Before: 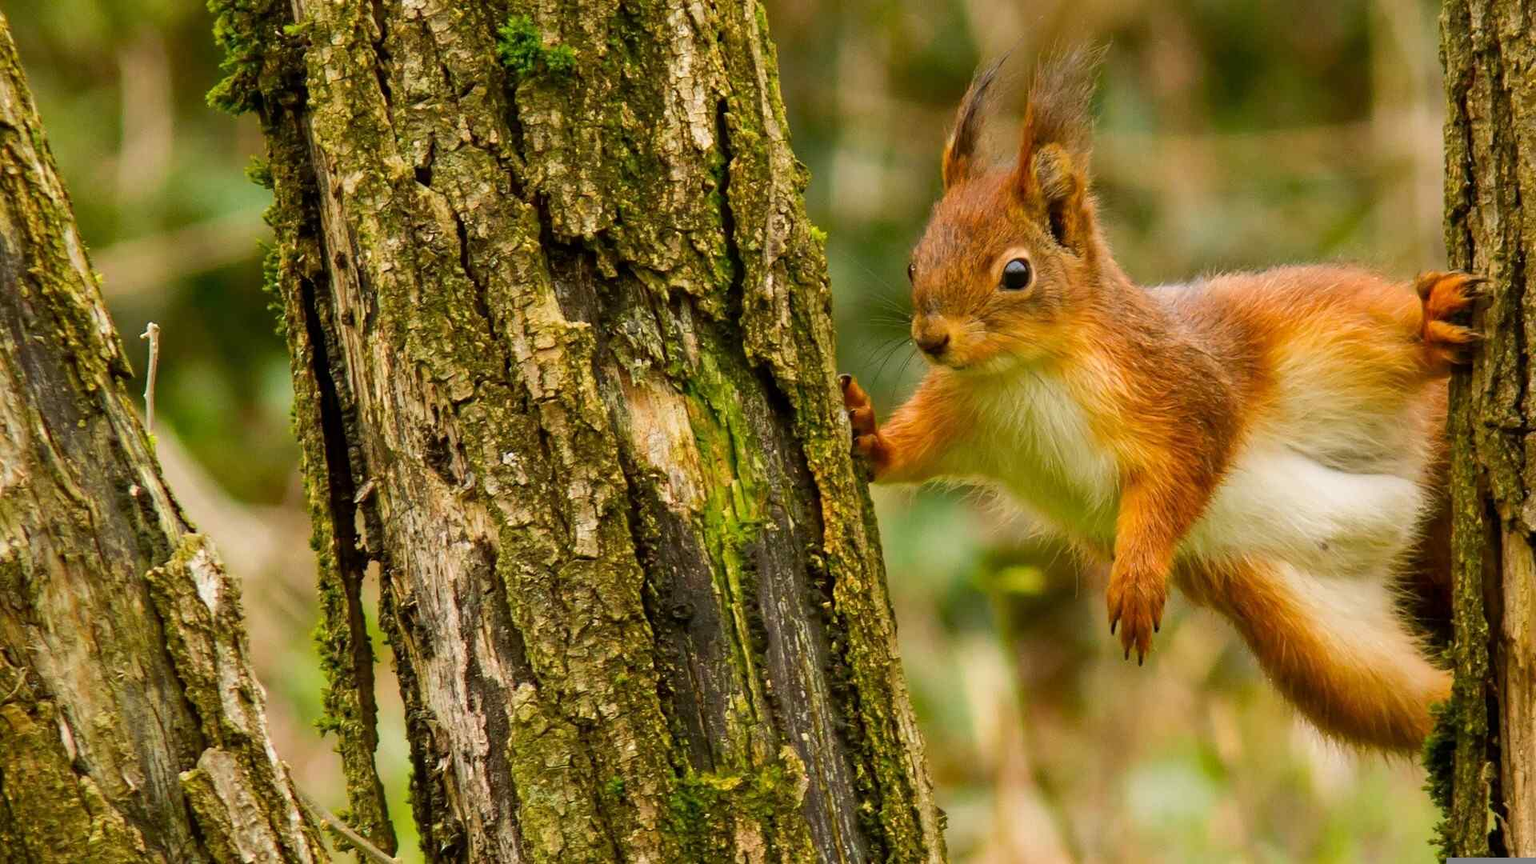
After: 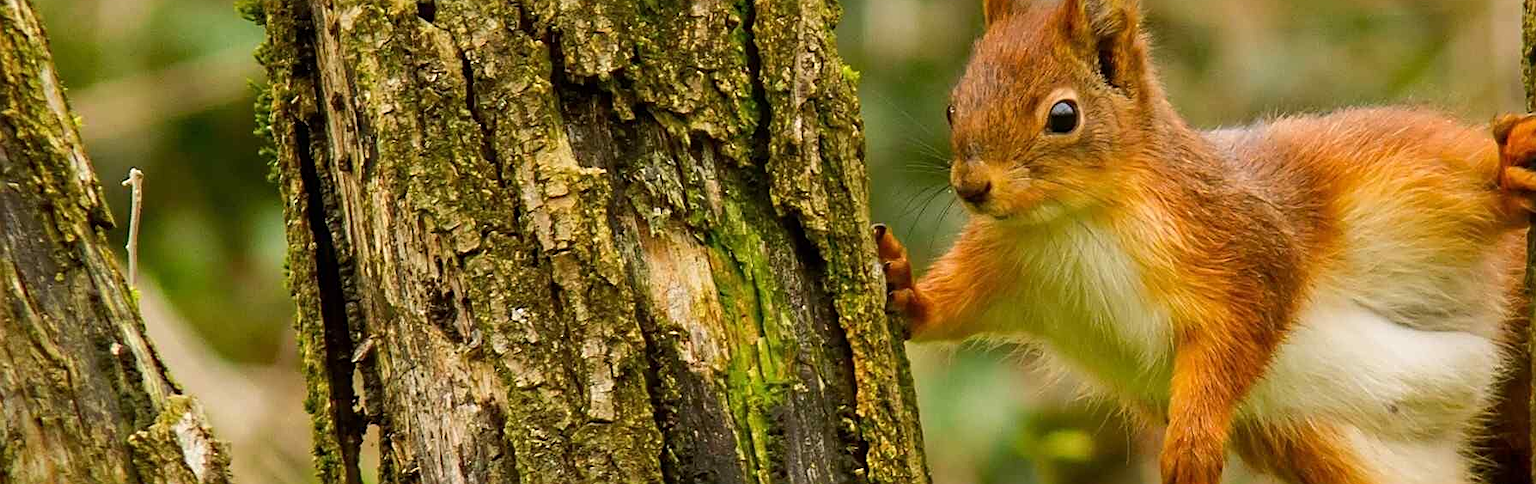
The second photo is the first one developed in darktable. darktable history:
crop: left 1.744%, top 19.225%, right 5.069%, bottom 28.357%
sharpen: on, module defaults
